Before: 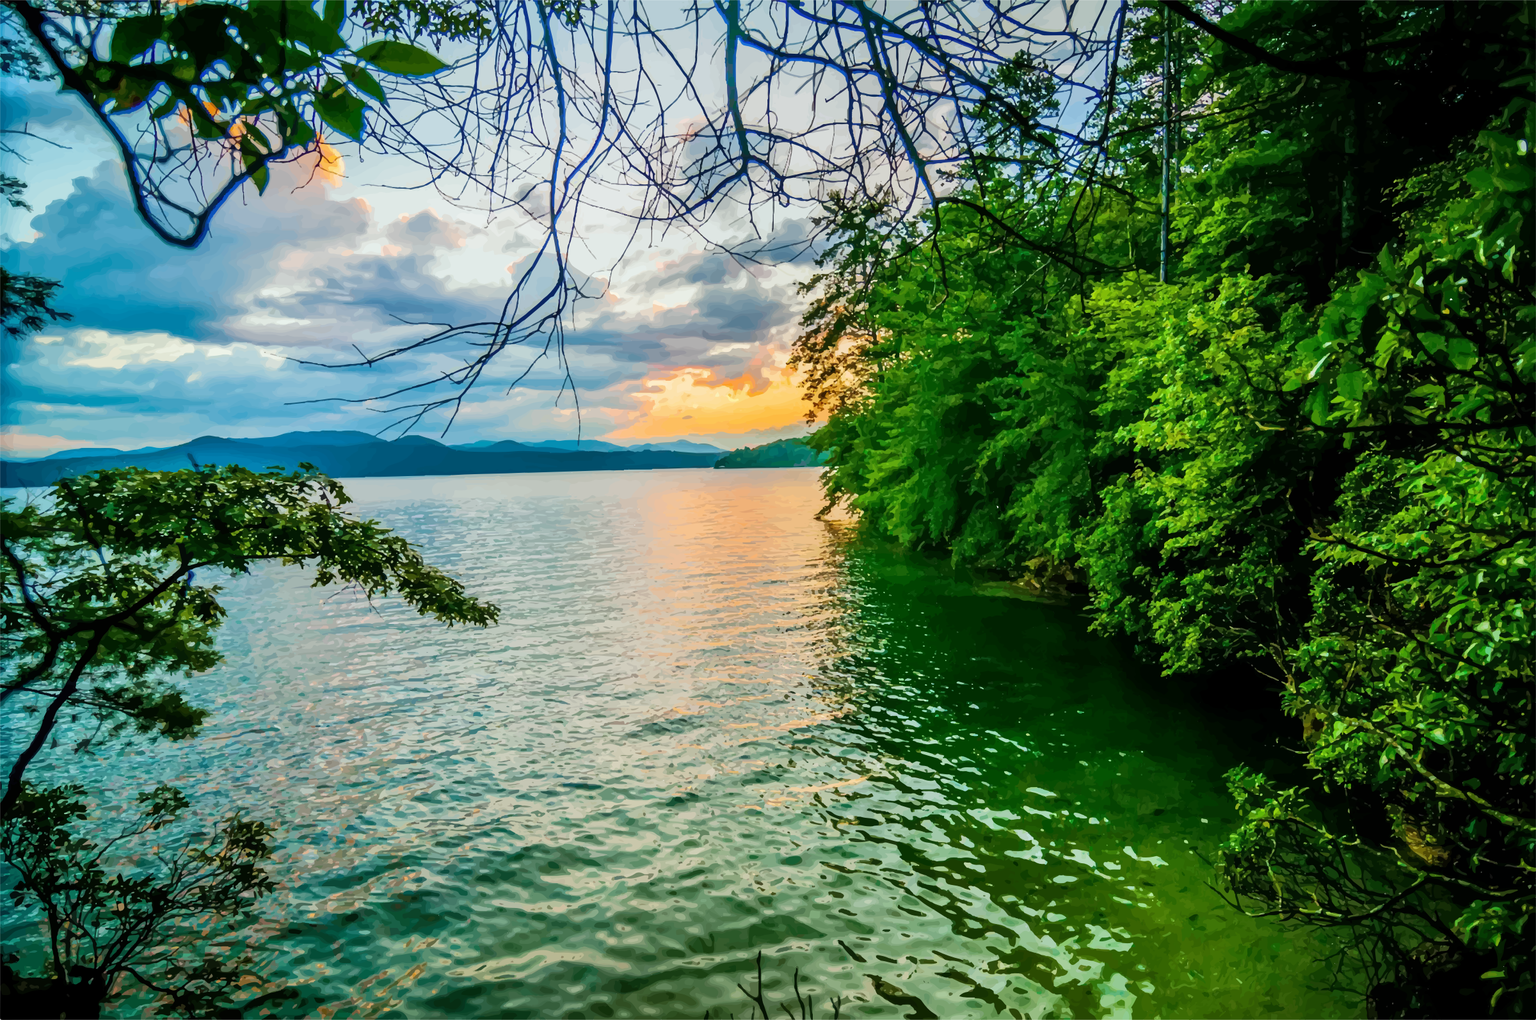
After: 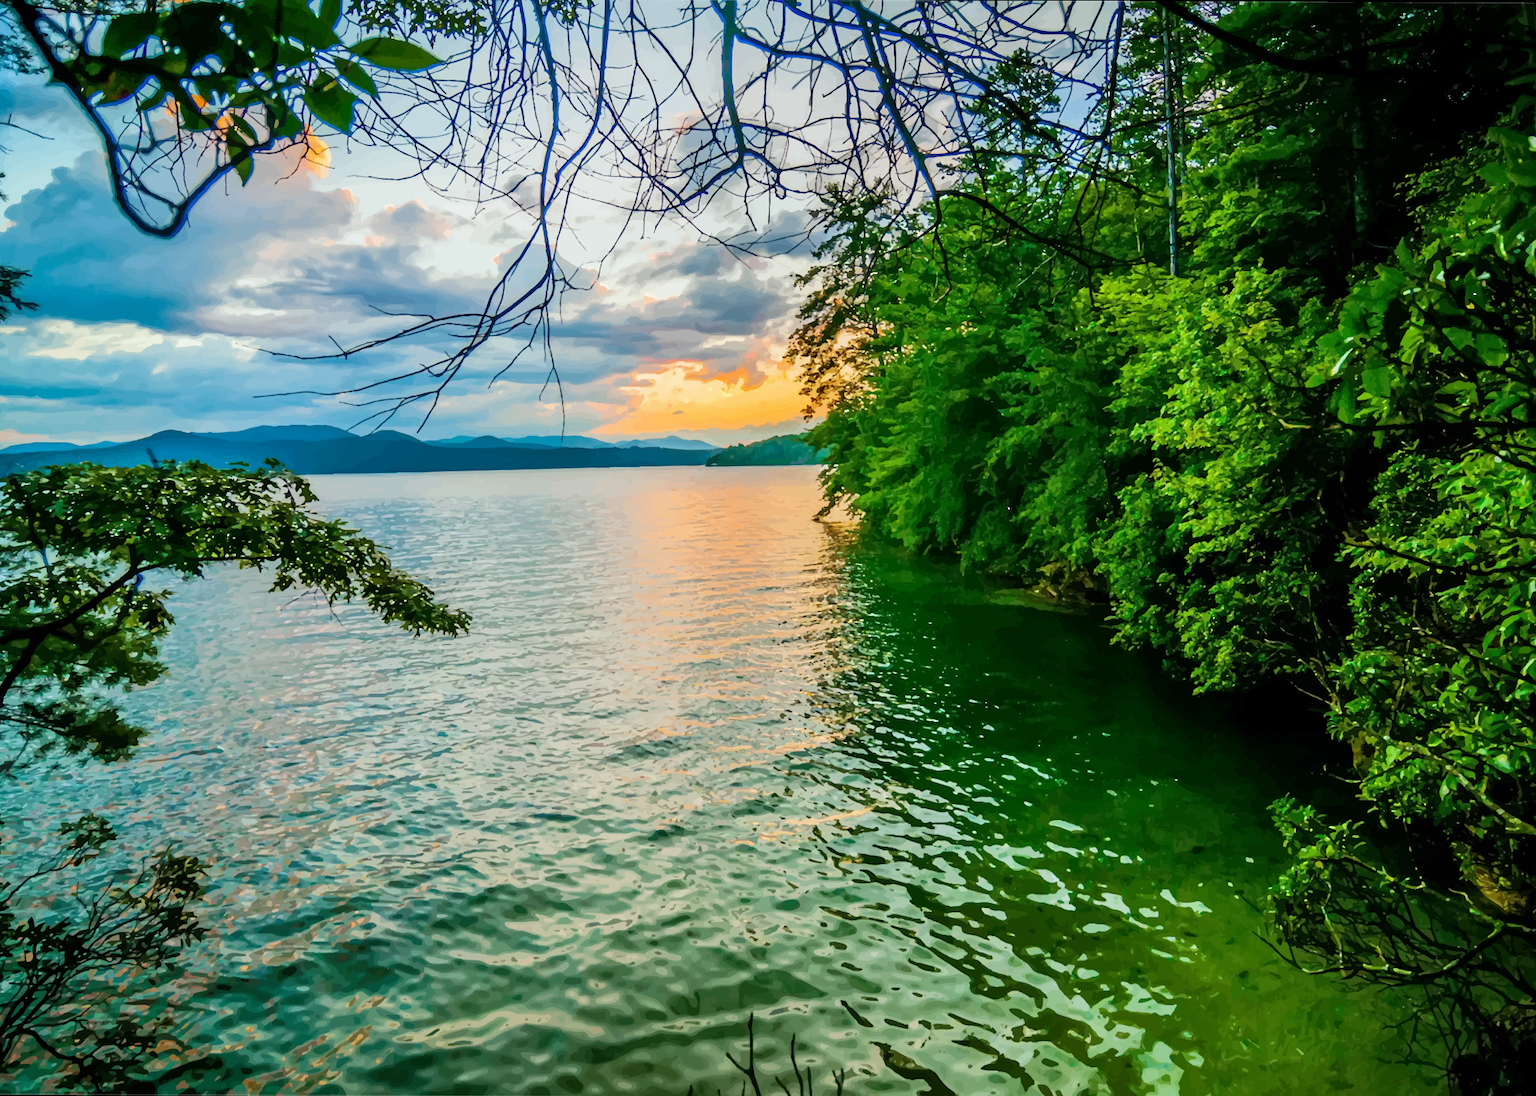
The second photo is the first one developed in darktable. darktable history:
rotate and perspective: rotation 0.215°, lens shift (vertical) -0.139, crop left 0.069, crop right 0.939, crop top 0.002, crop bottom 0.996
sharpen: radius 5.325, amount 0.312, threshold 26.433
